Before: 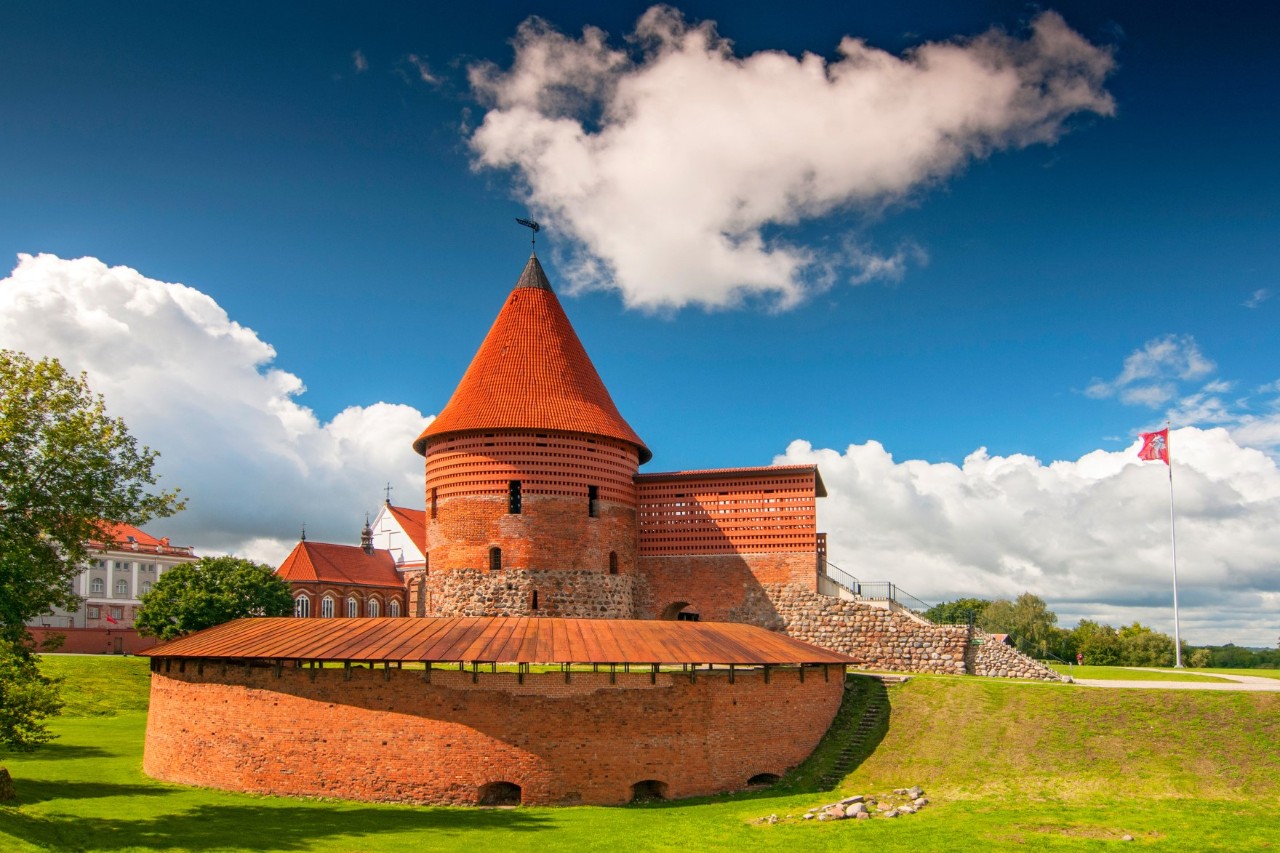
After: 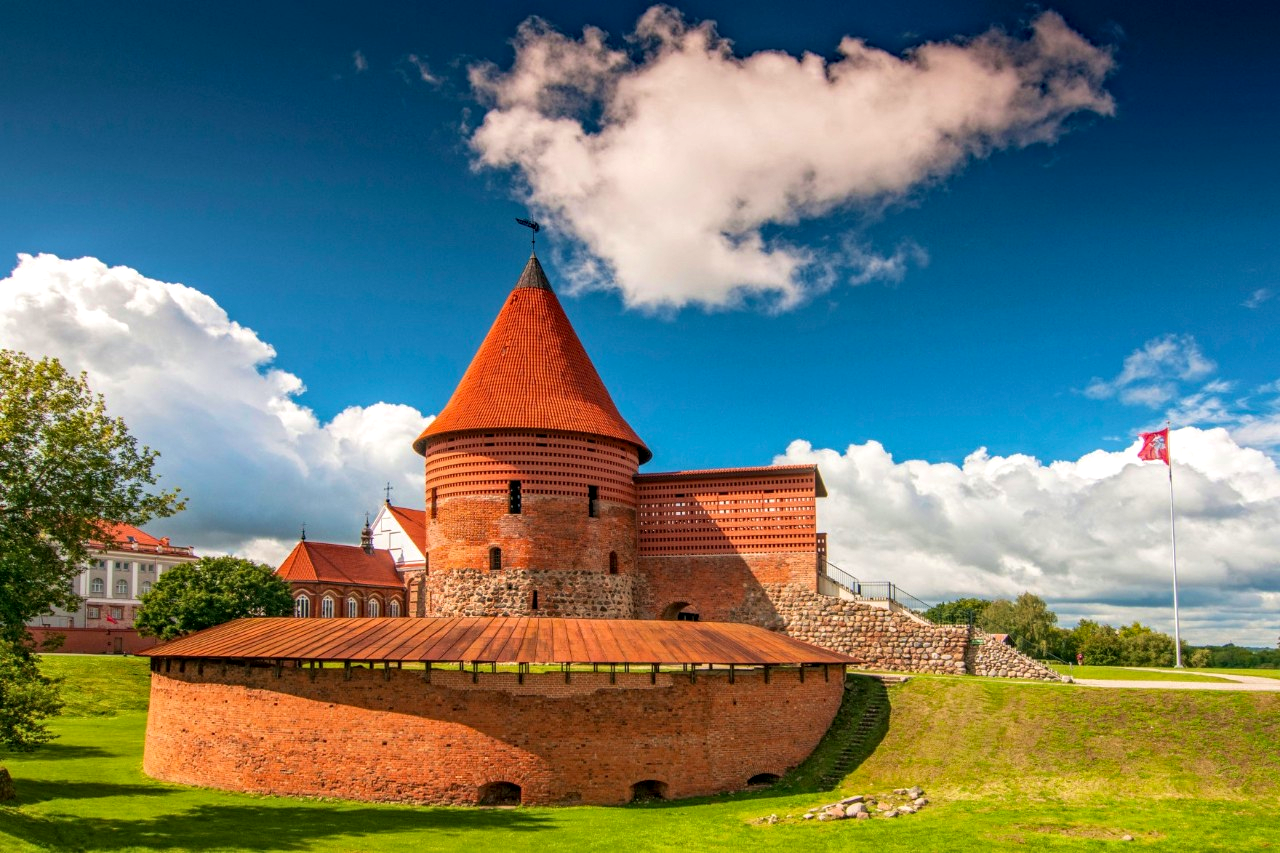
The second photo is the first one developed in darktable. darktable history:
haze removal: compatibility mode true, adaptive false
velvia: on, module defaults
local contrast: on, module defaults
